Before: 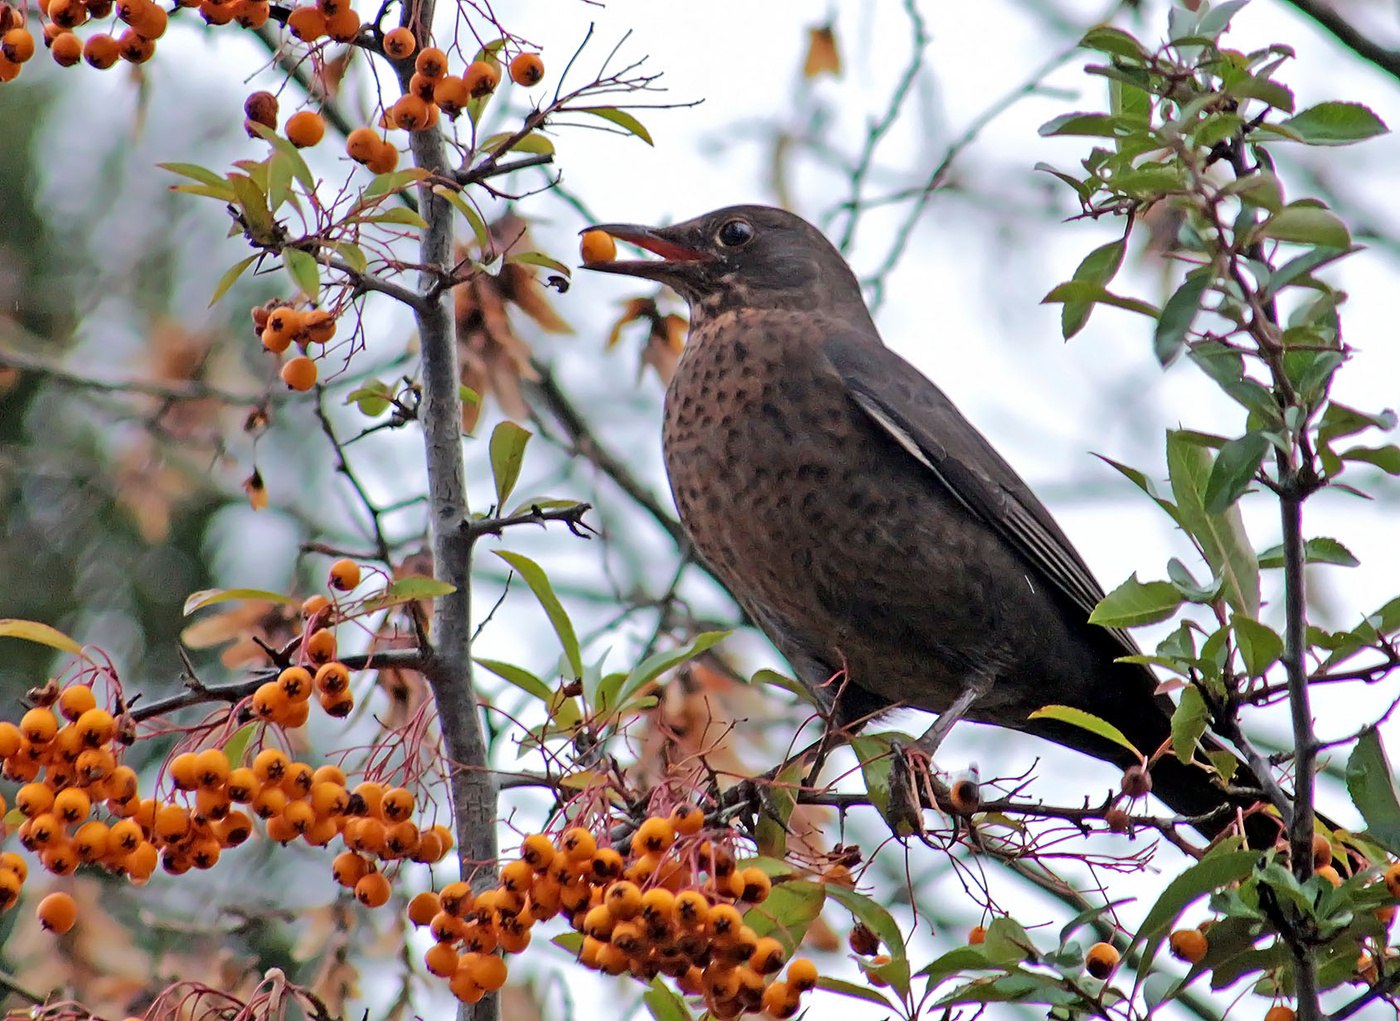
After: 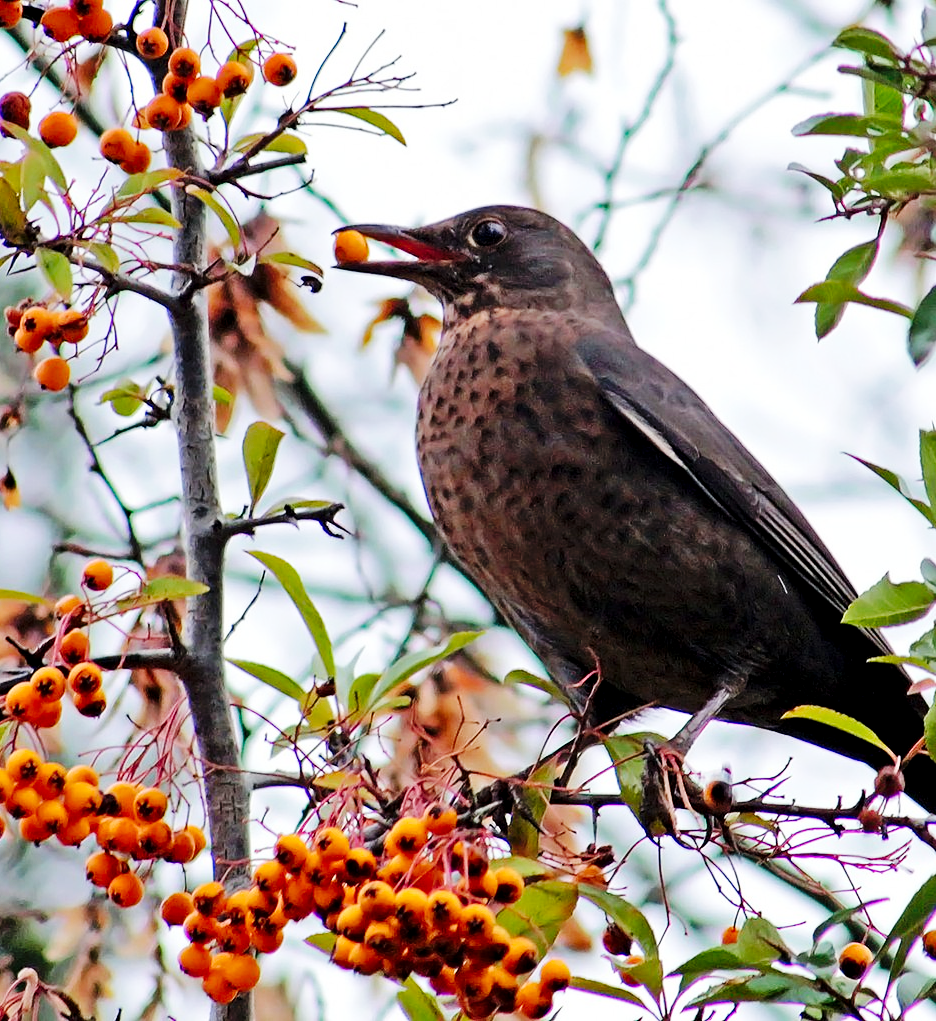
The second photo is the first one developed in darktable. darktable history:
exposure: black level correction 0.005, exposure 0.002 EV, compensate exposure bias true, compensate highlight preservation false
crop and rotate: left 17.682%, right 15.429%
base curve: curves: ch0 [(0, 0) (0.036, 0.025) (0.121, 0.166) (0.206, 0.329) (0.605, 0.79) (1, 1)], preserve colors none
